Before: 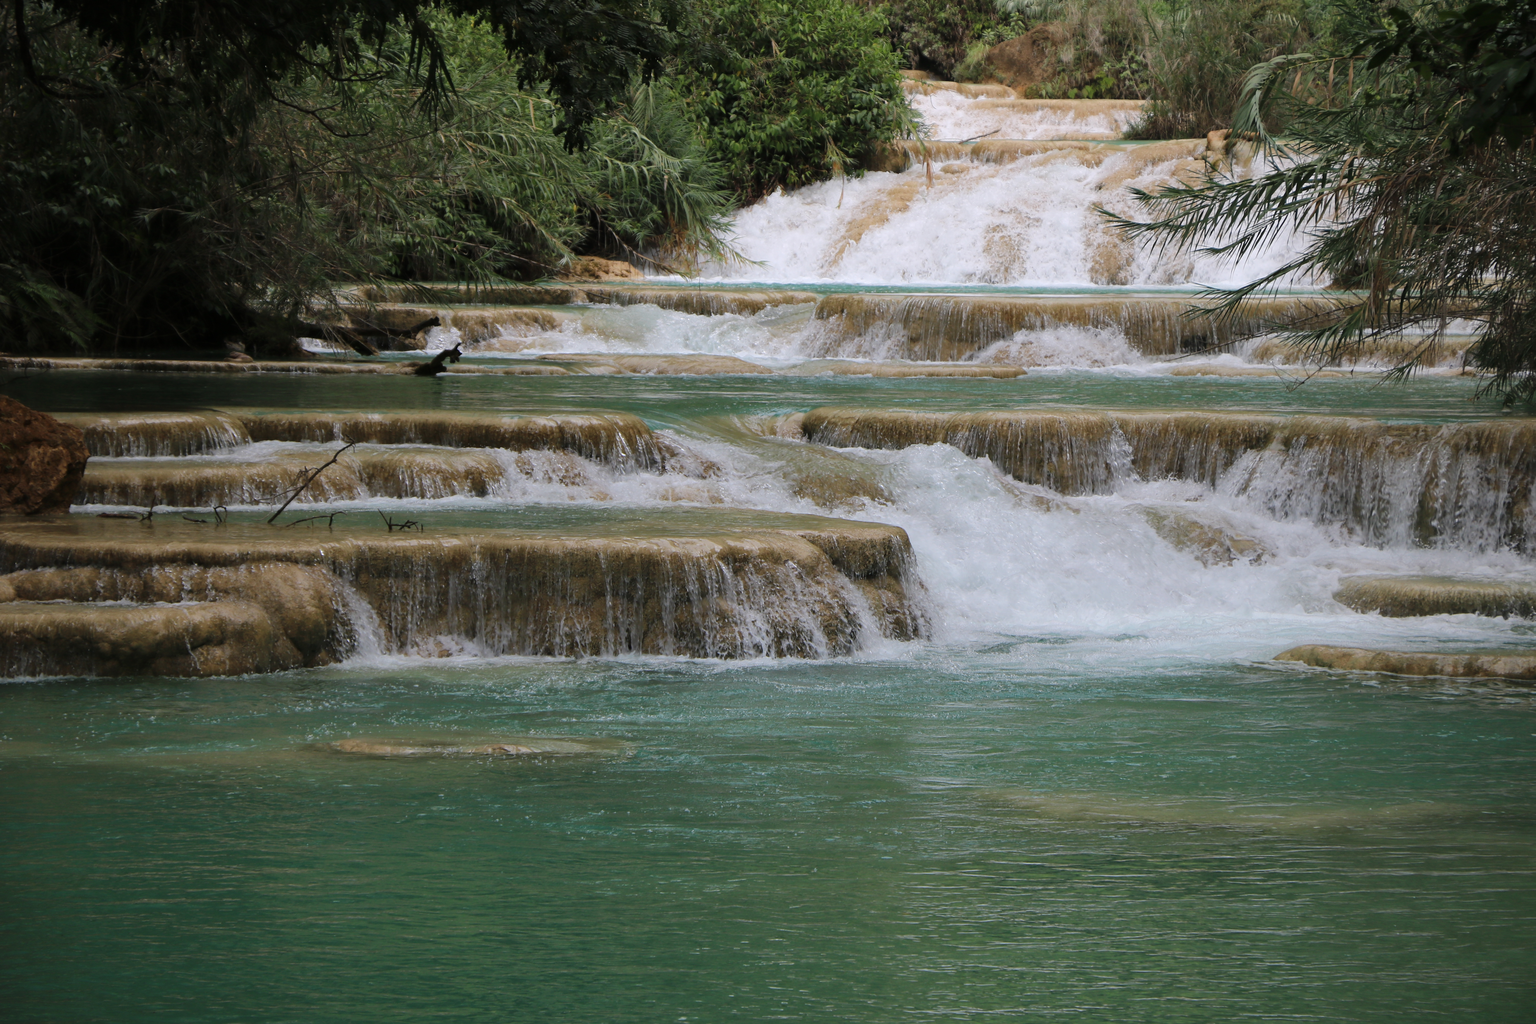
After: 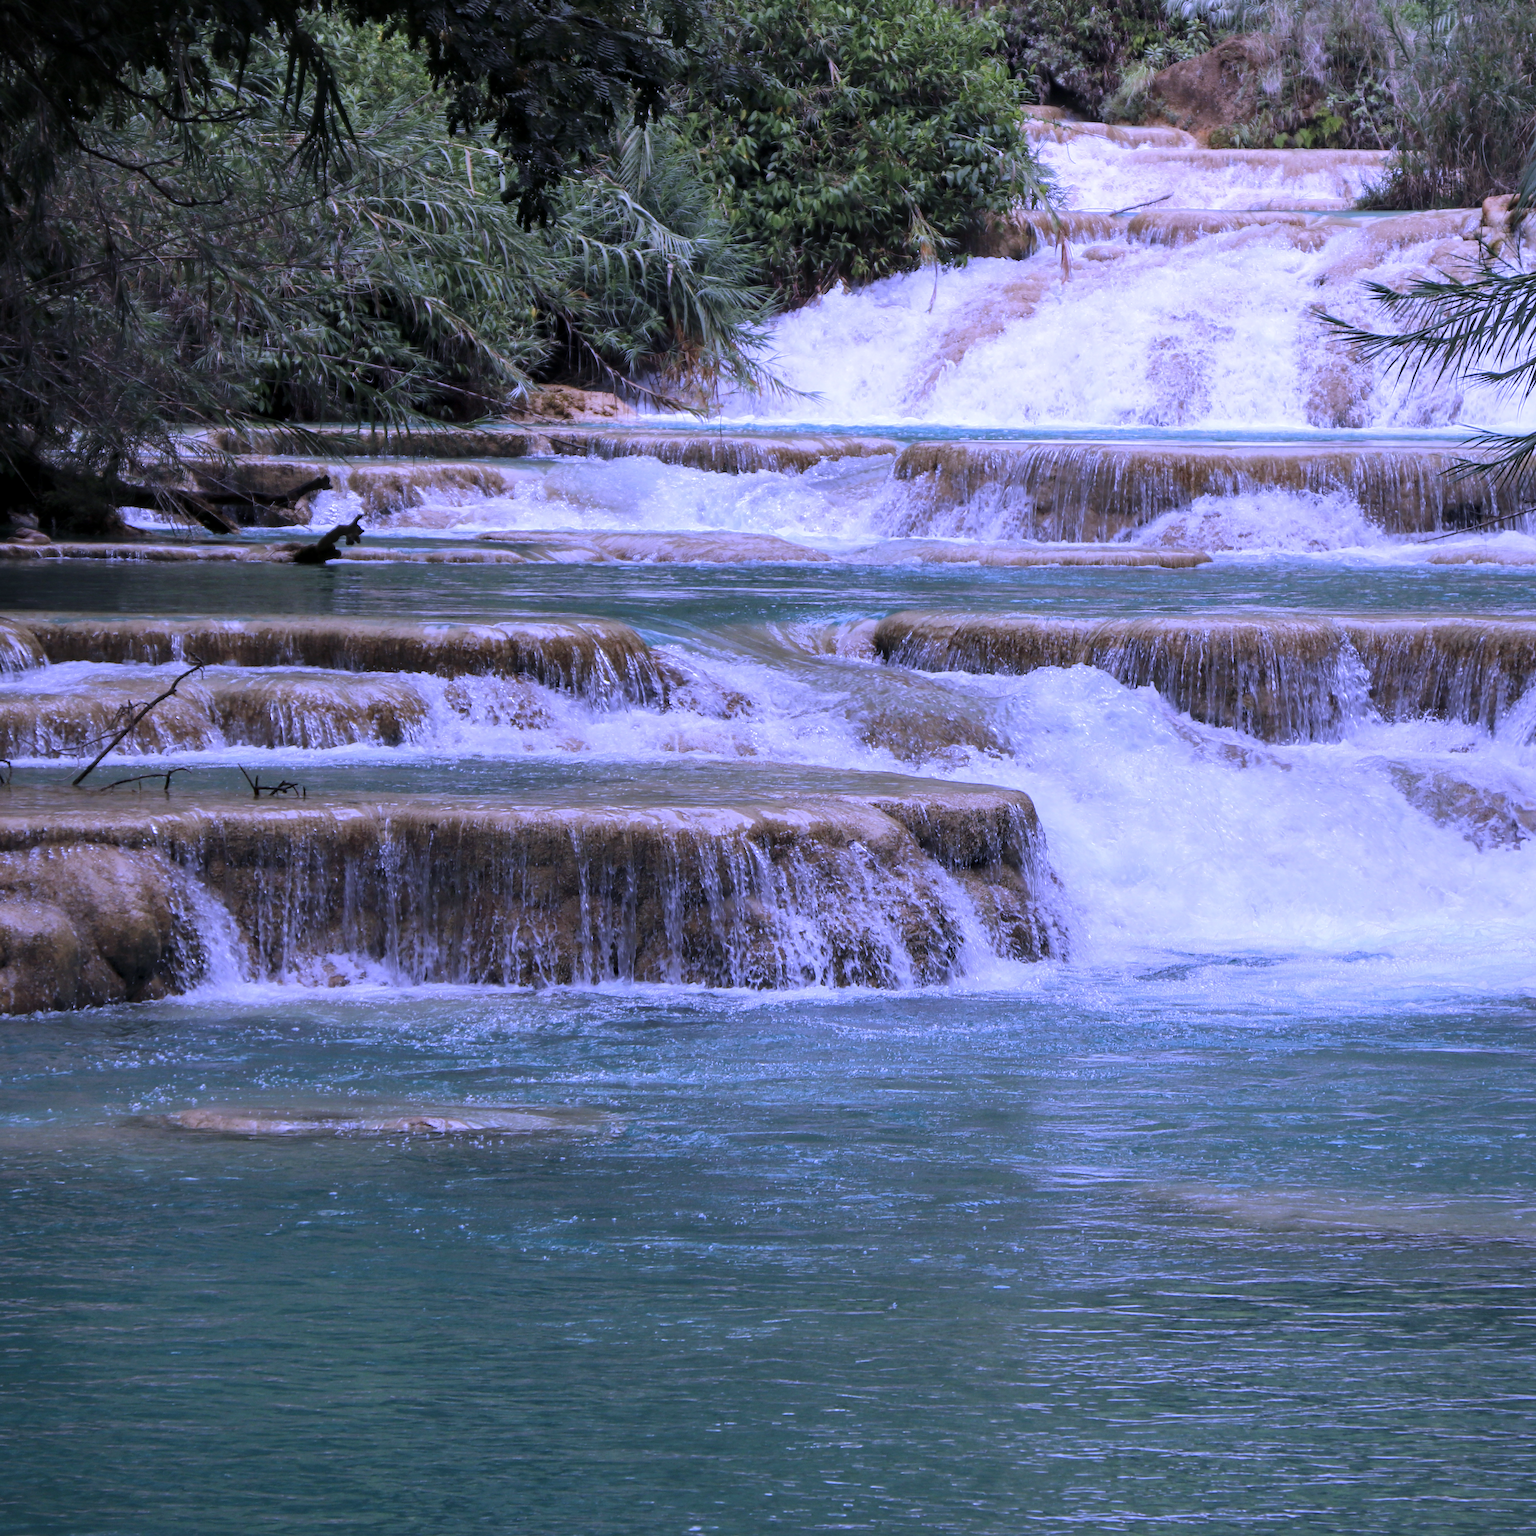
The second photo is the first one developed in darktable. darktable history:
white balance: red 0.98, blue 1.61
crop and rotate: left 14.292%, right 19.041%
exposure: exposure 0.081 EV, compensate highlight preservation false
local contrast: on, module defaults
